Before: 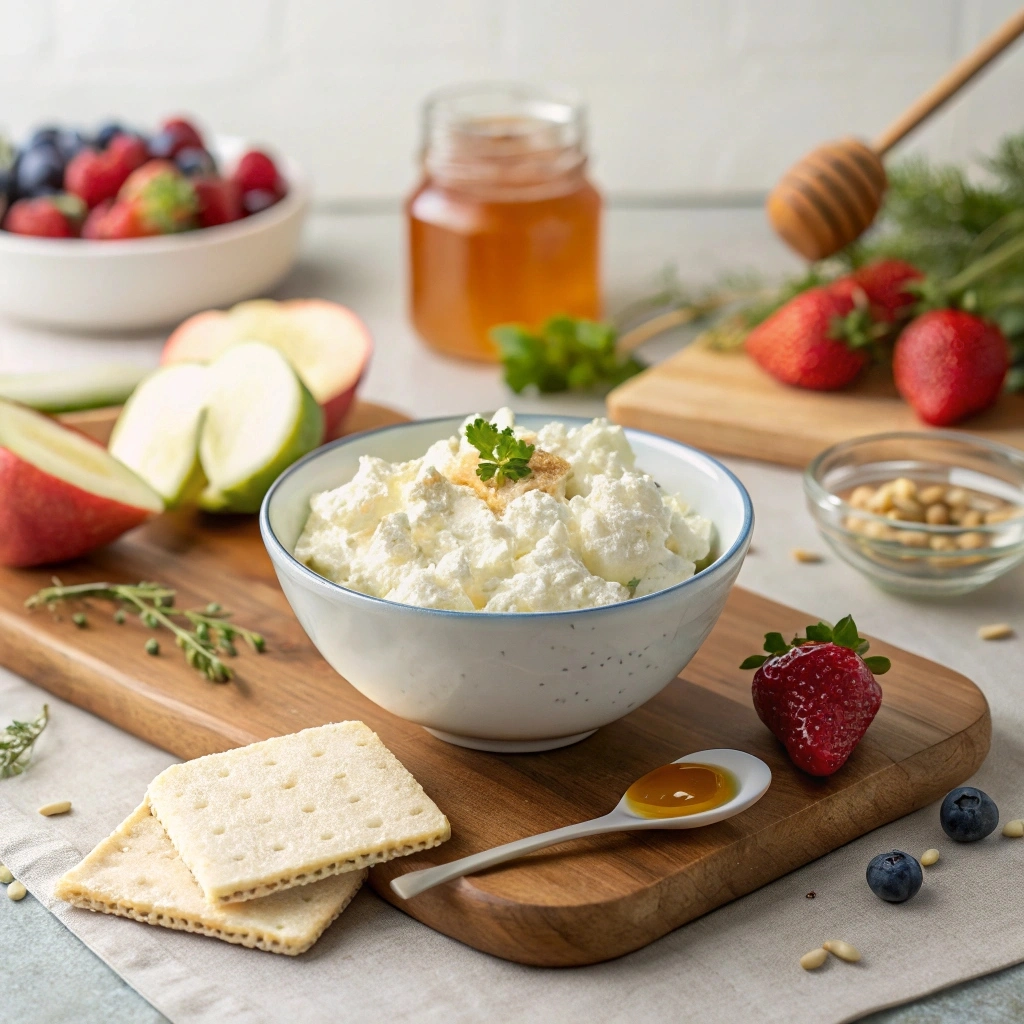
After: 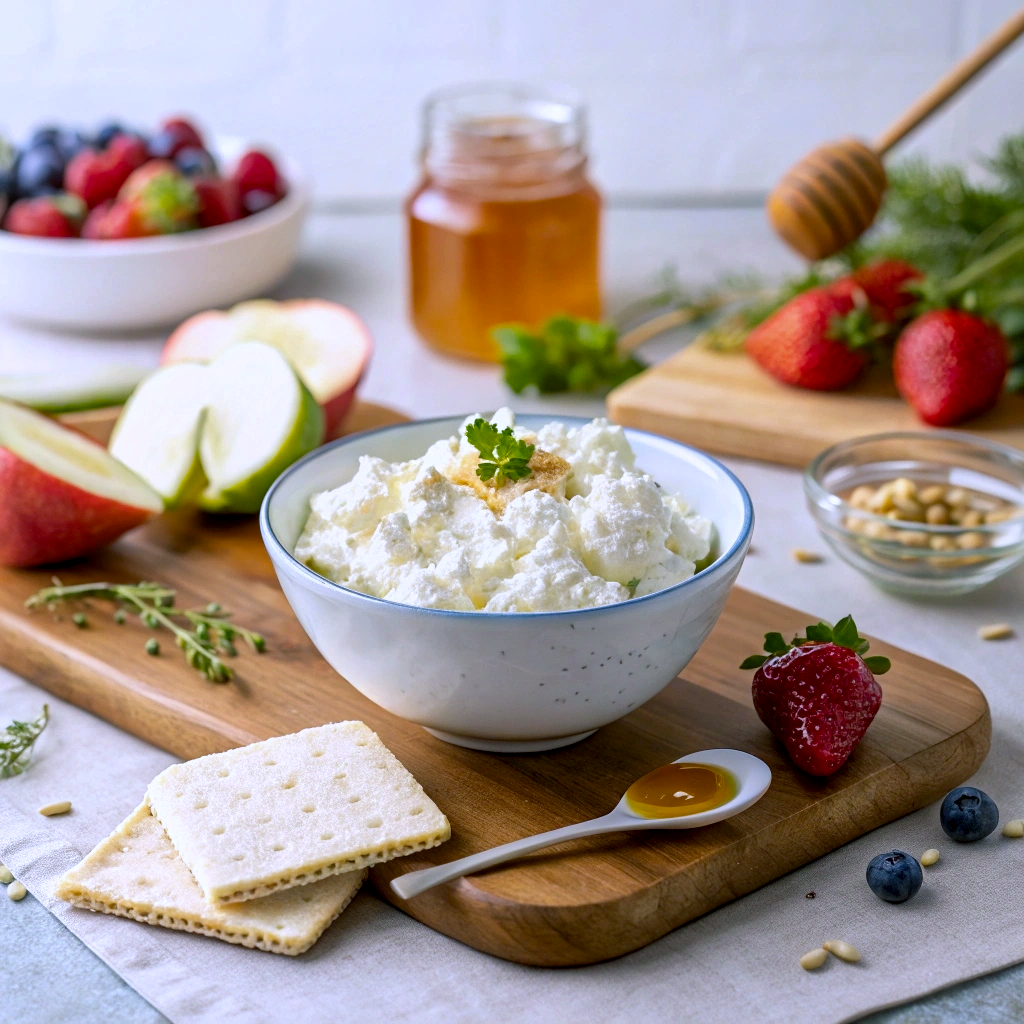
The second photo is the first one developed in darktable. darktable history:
white balance: red 0.926, green 1.003, blue 1.133
local contrast: mode bilateral grid, contrast 20, coarseness 50, detail 120%, midtone range 0.2
color balance rgb: shadows lift › chroma 2%, shadows lift › hue 217.2°, power › chroma 0.25%, power › hue 60°, highlights gain › chroma 1.5%, highlights gain › hue 309.6°, global offset › luminance -0.25%, perceptual saturation grading › global saturation 15%, global vibrance 15%
